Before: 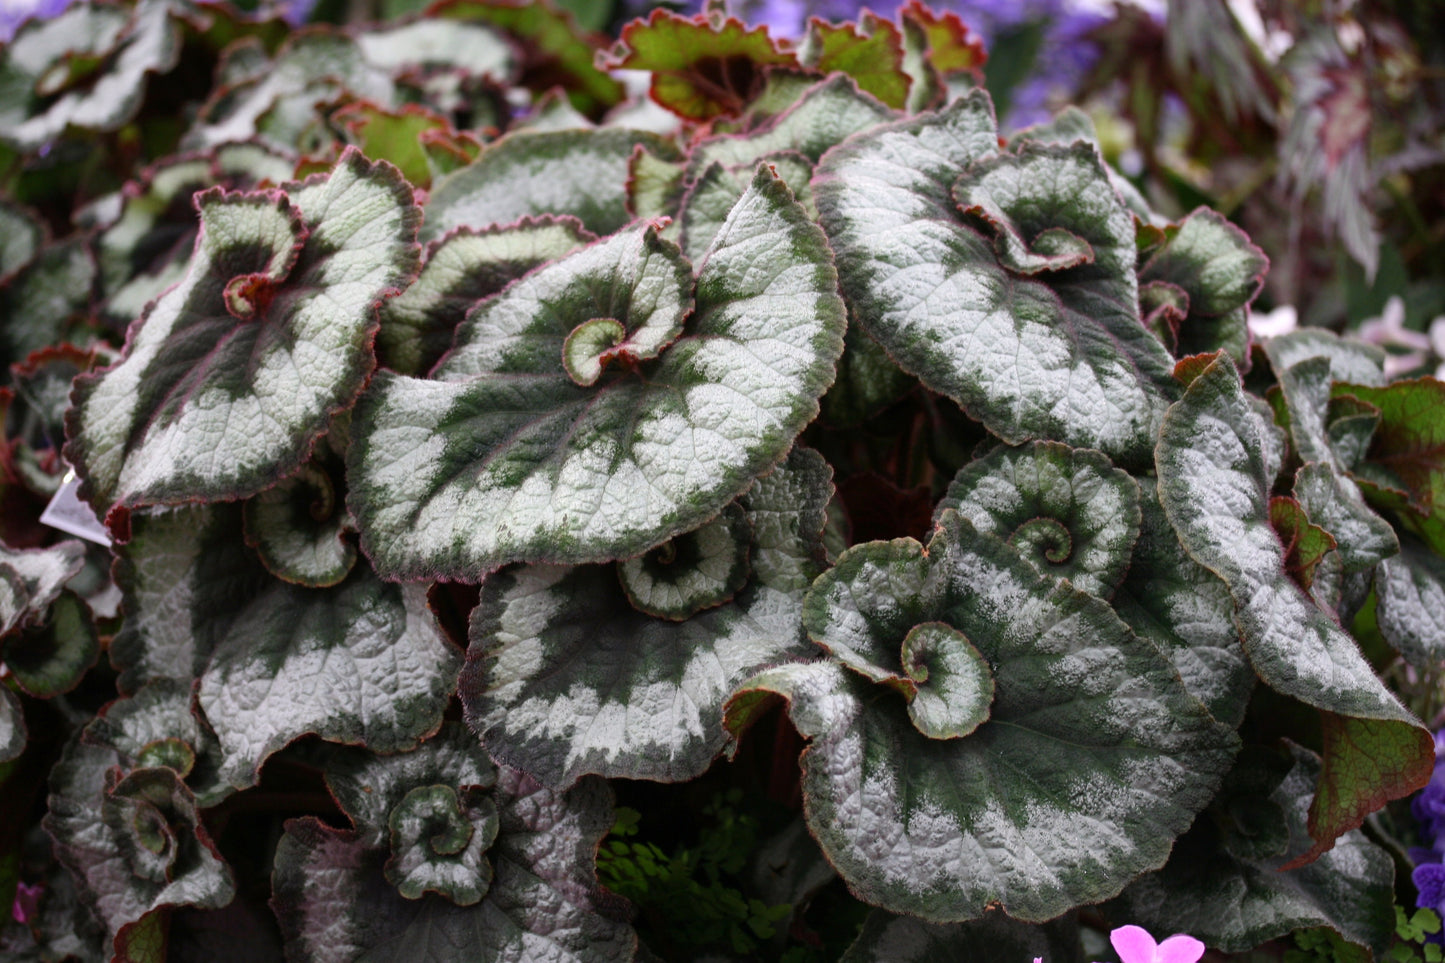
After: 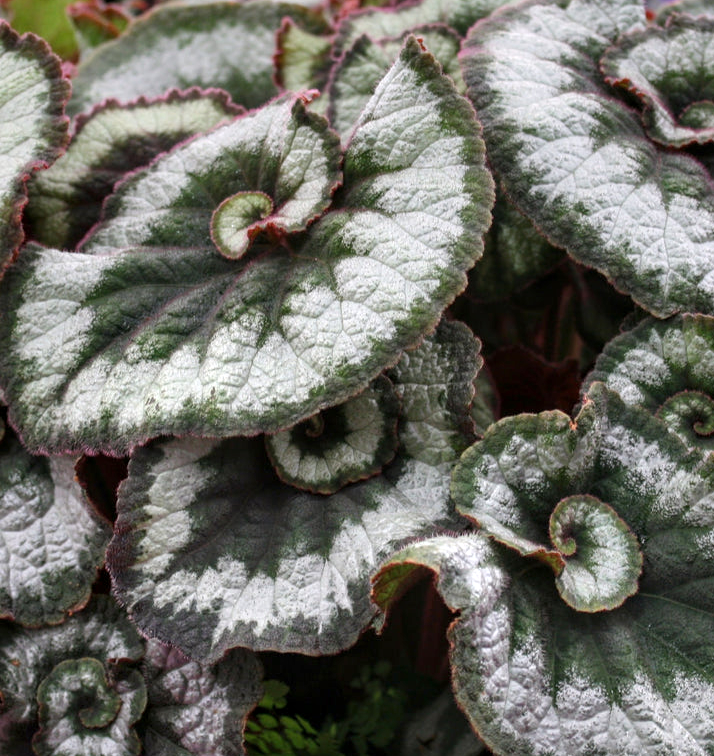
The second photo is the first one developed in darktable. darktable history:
local contrast: on, module defaults
crop and rotate: angle 0.02°, left 24.353%, top 13.219%, right 26.156%, bottom 8.224%
exposure: black level correction 0, exposure 0.5 EV, compensate highlight preservation false
graduated density: on, module defaults
